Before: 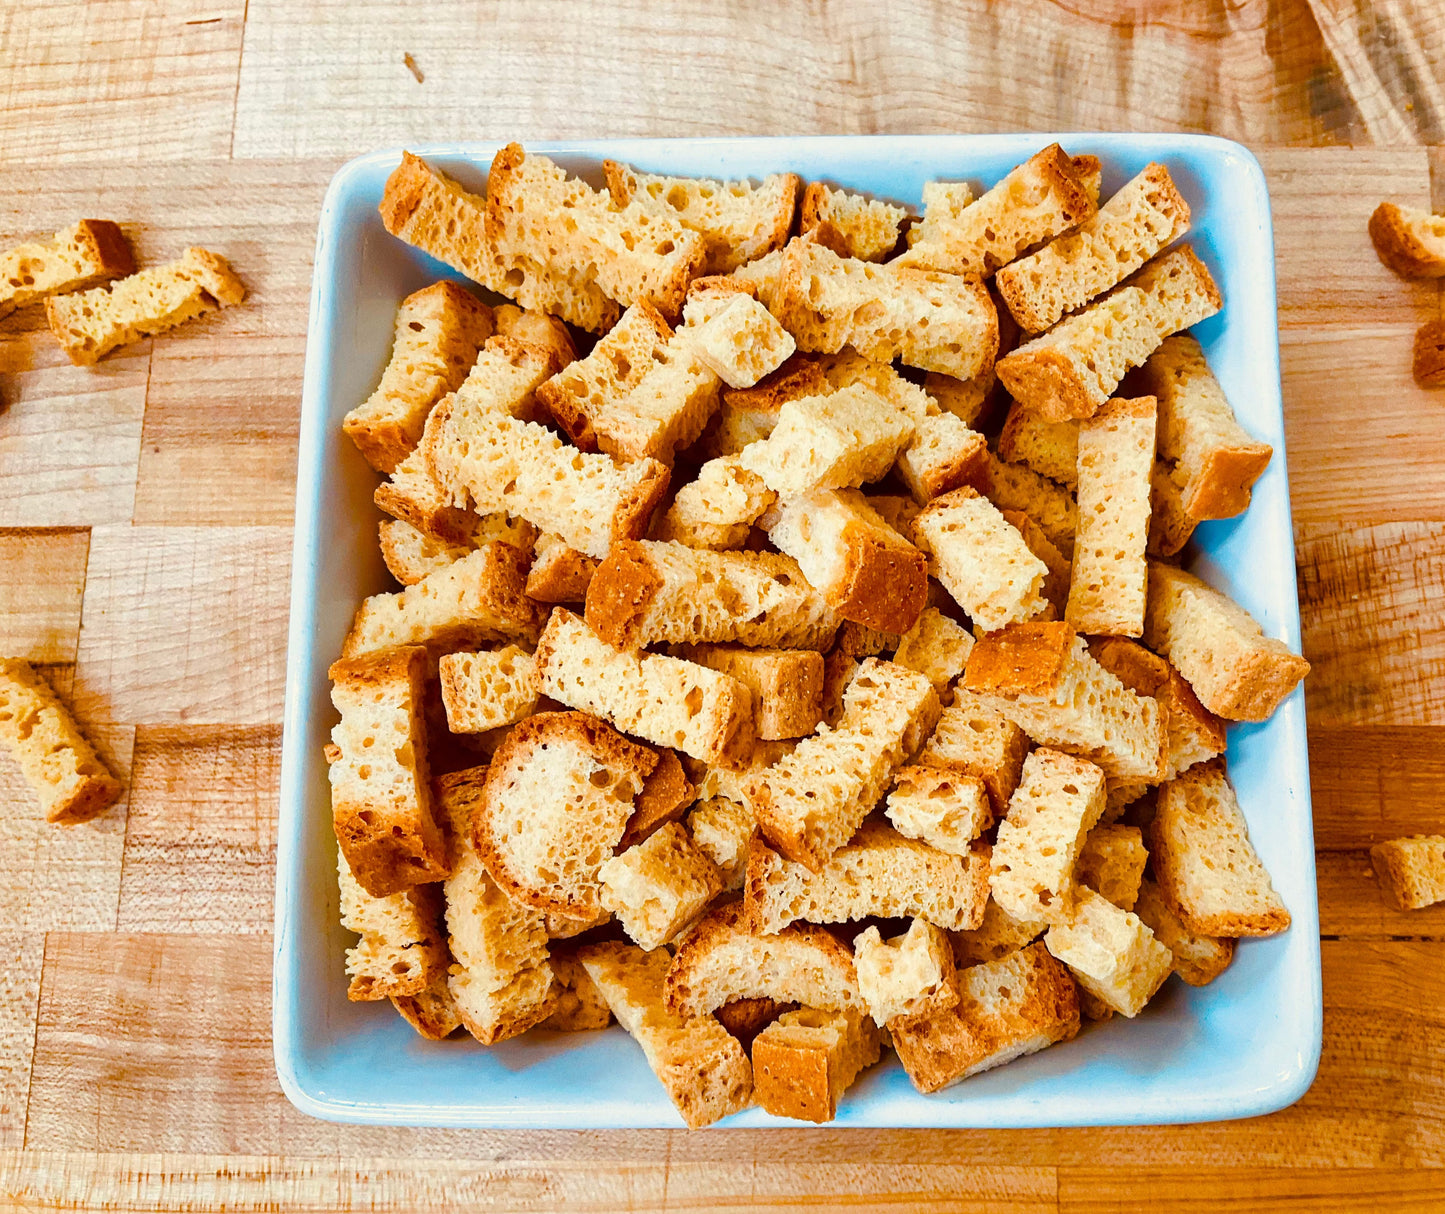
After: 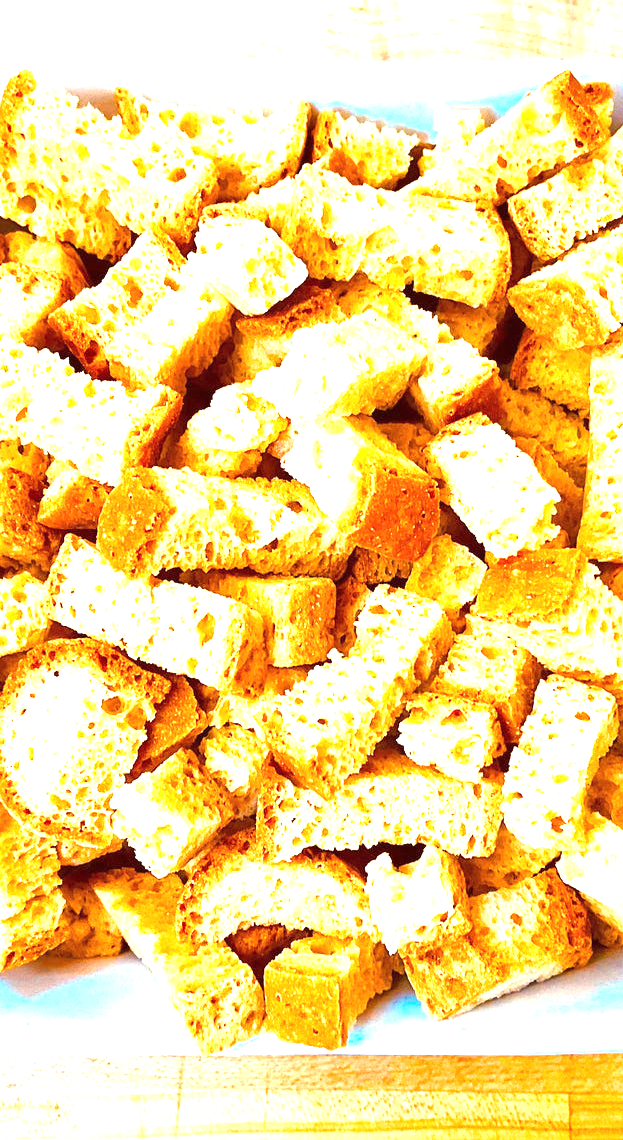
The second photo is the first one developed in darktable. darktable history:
exposure: black level correction 0, exposure 1.692 EV, compensate highlight preservation false
crop: left 33.776%, top 6.015%, right 23.084%
